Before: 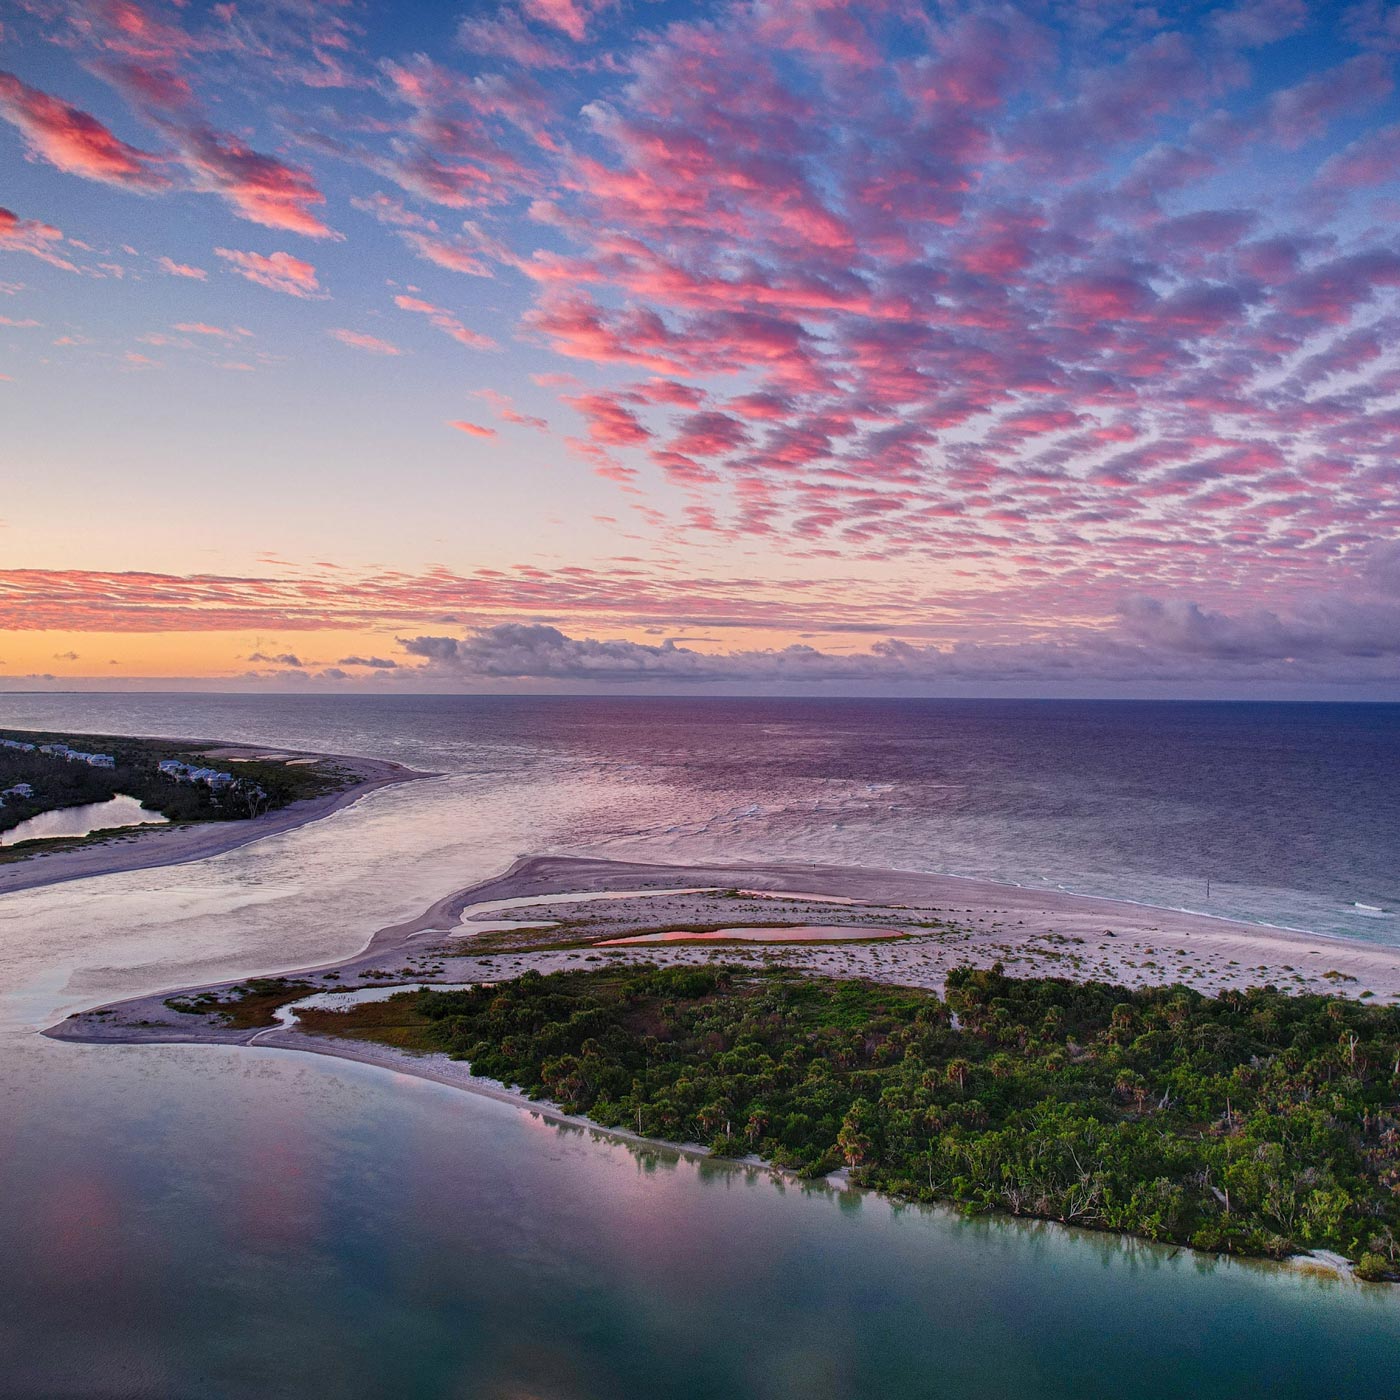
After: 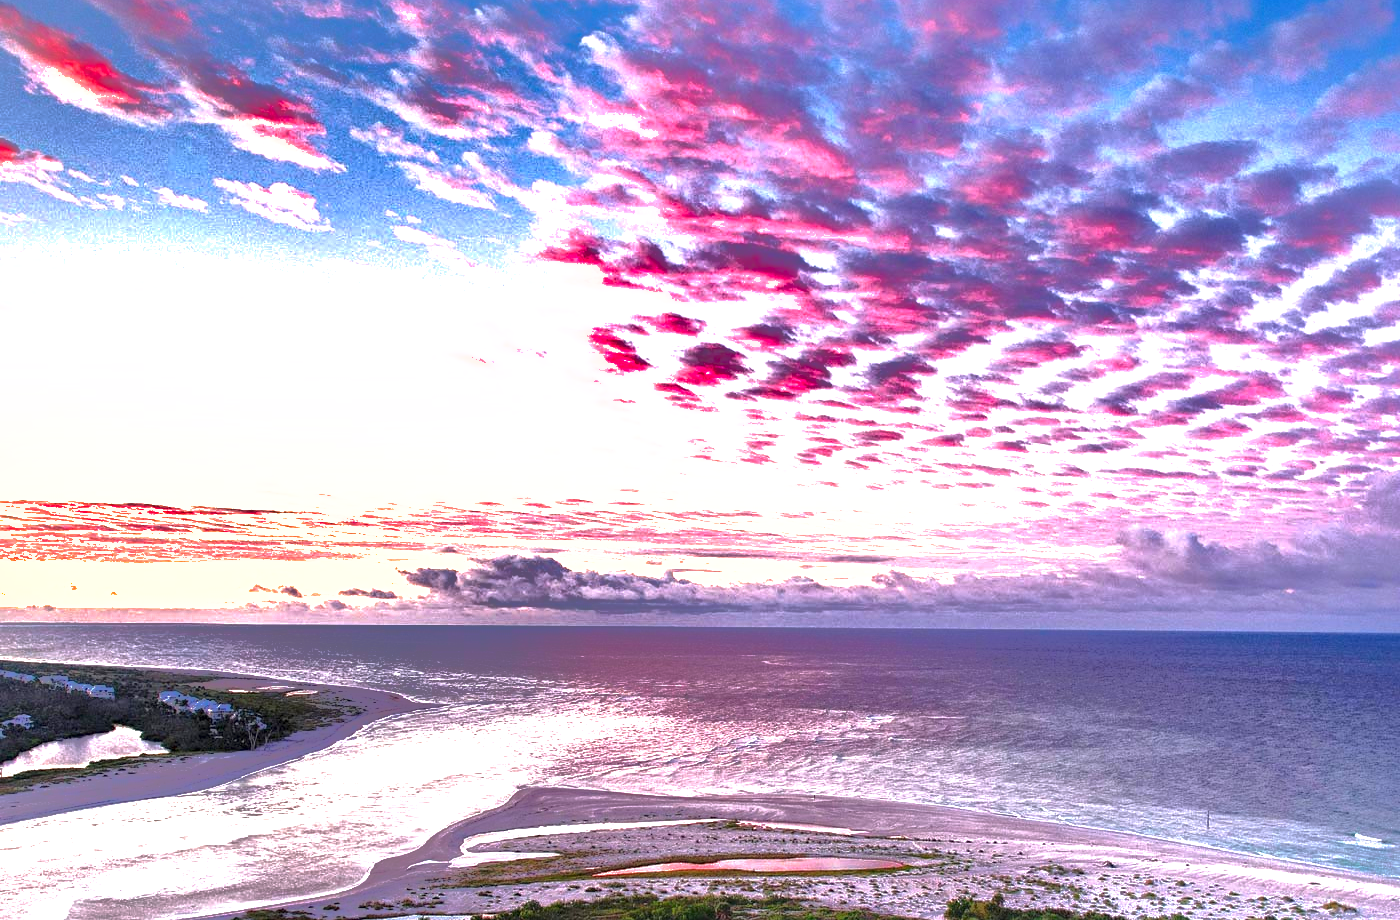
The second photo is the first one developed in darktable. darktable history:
exposure: black level correction 0, exposure 1.469 EV, compensate exposure bias true, compensate highlight preservation false
crop and rotate: top 4.944%, bottom 29.275%
local contrast: mode bilateral grid, contrast 21, coarseness 51, detail 149%, midtone range 0.2
shadows and highlights: shadows 25.65, highlights -69.12
